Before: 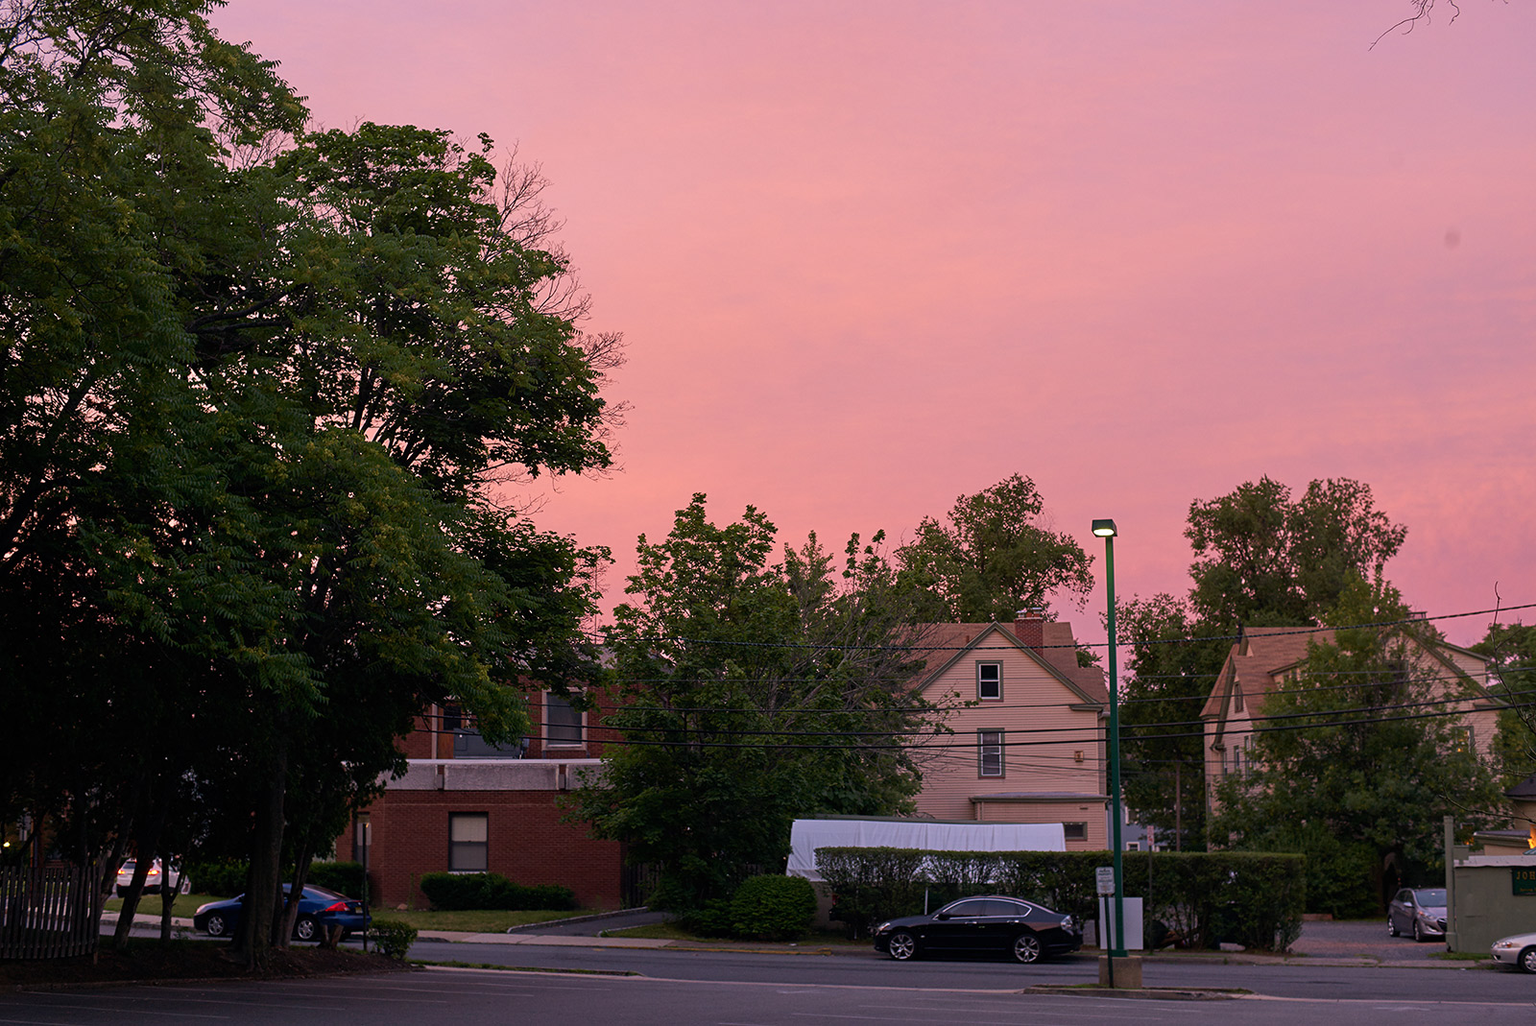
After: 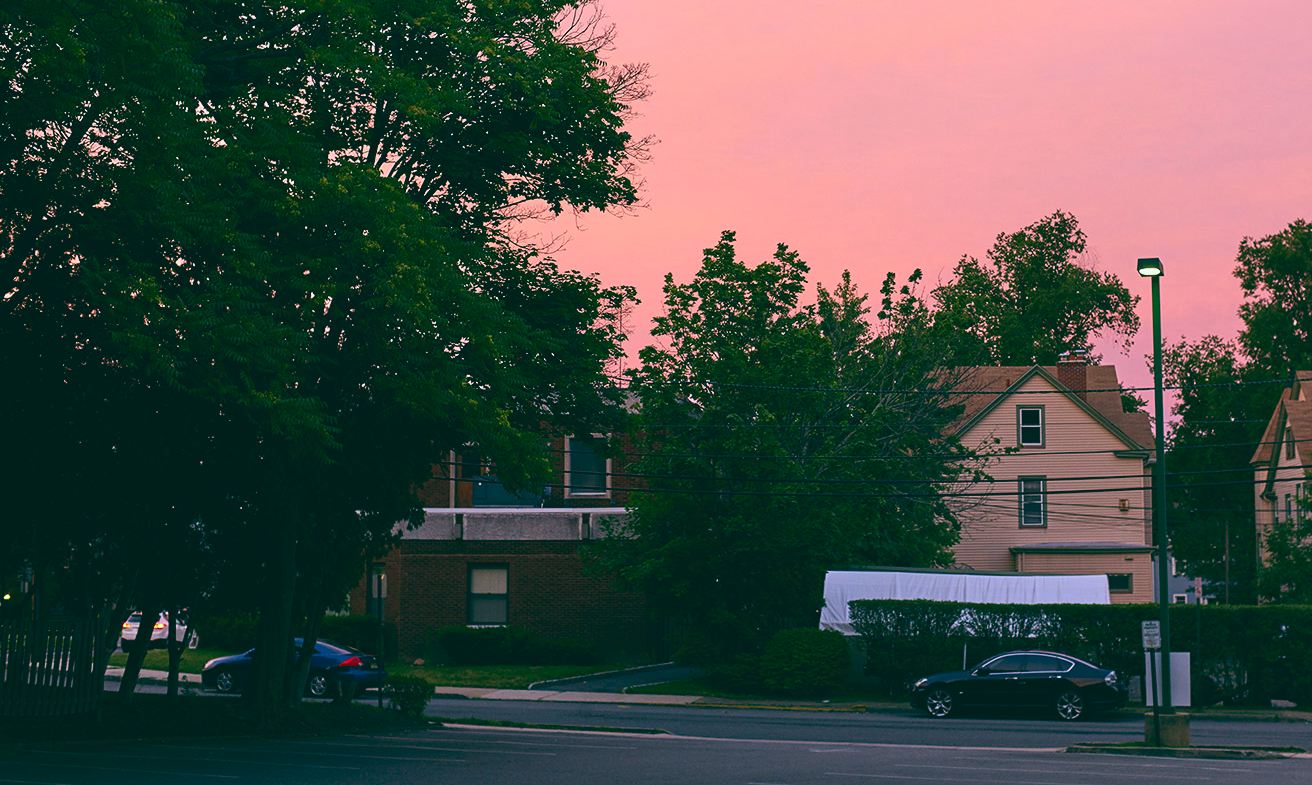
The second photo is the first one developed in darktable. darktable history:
tone equalizer: on, module defaults
contrast brightness saturation: contrast 0.23, brightness 0.1, saturation 0.29
crop: top 26.531%, right 17.959%
white balance: red 0.967, blue 1.119, emerald 0.756
color balance: lift [1.005, 0.99, 1.007, 1.01], gamma [1, 1.034, 1.032, 0.966], gain [0.873, 1.055, 1.067, 0.933]
